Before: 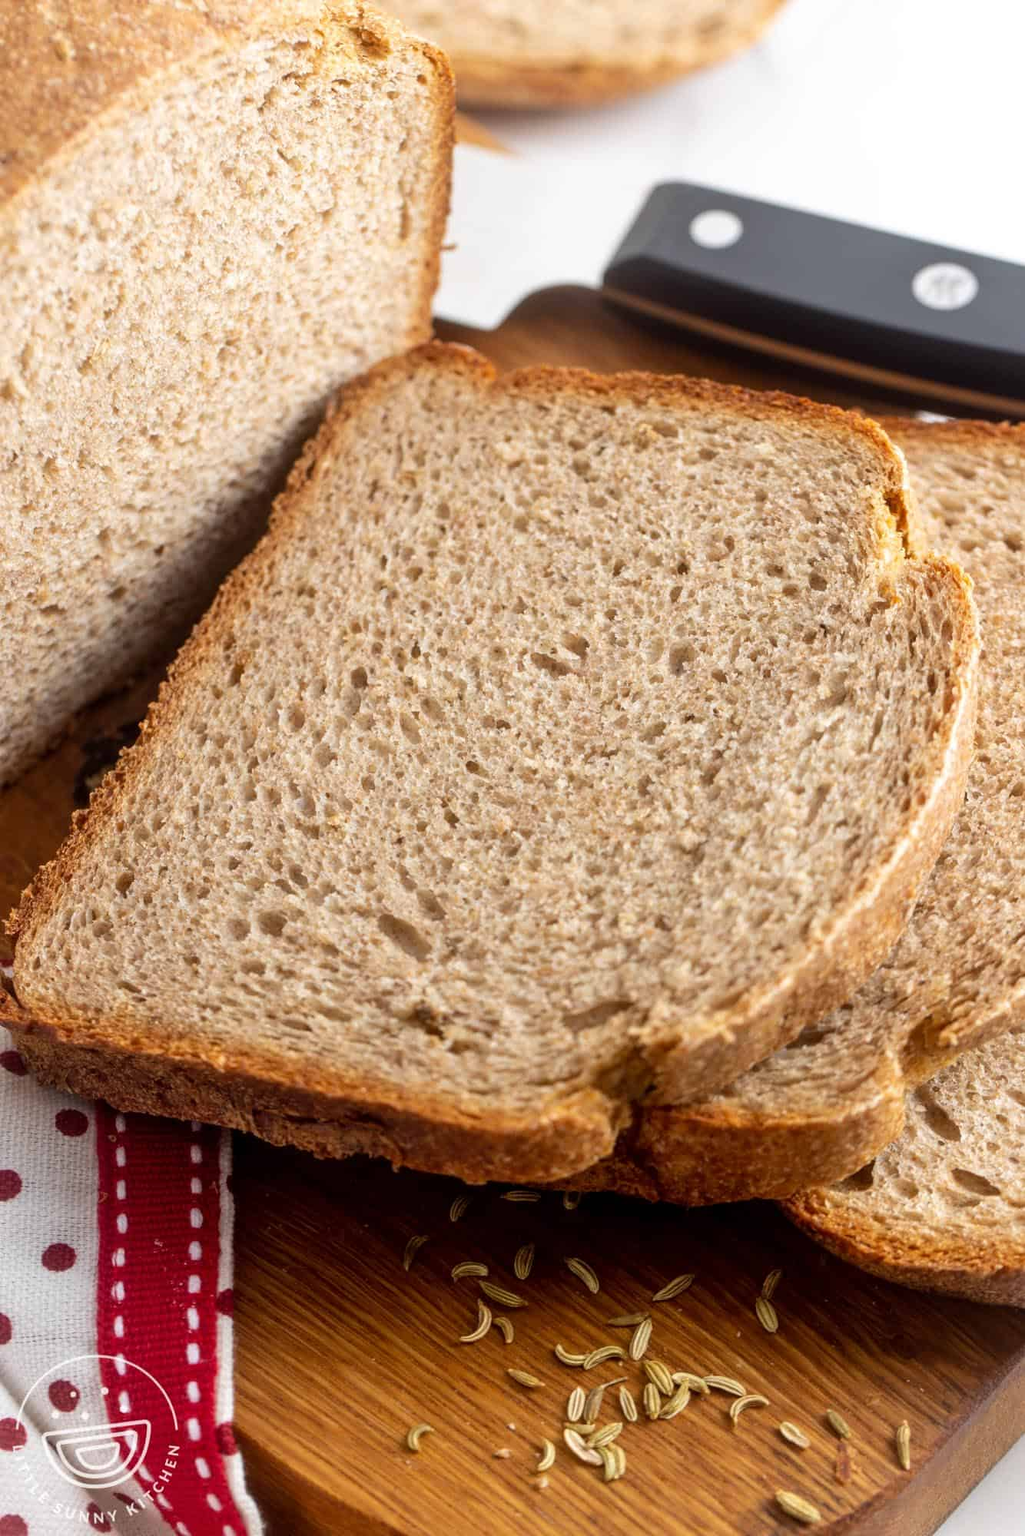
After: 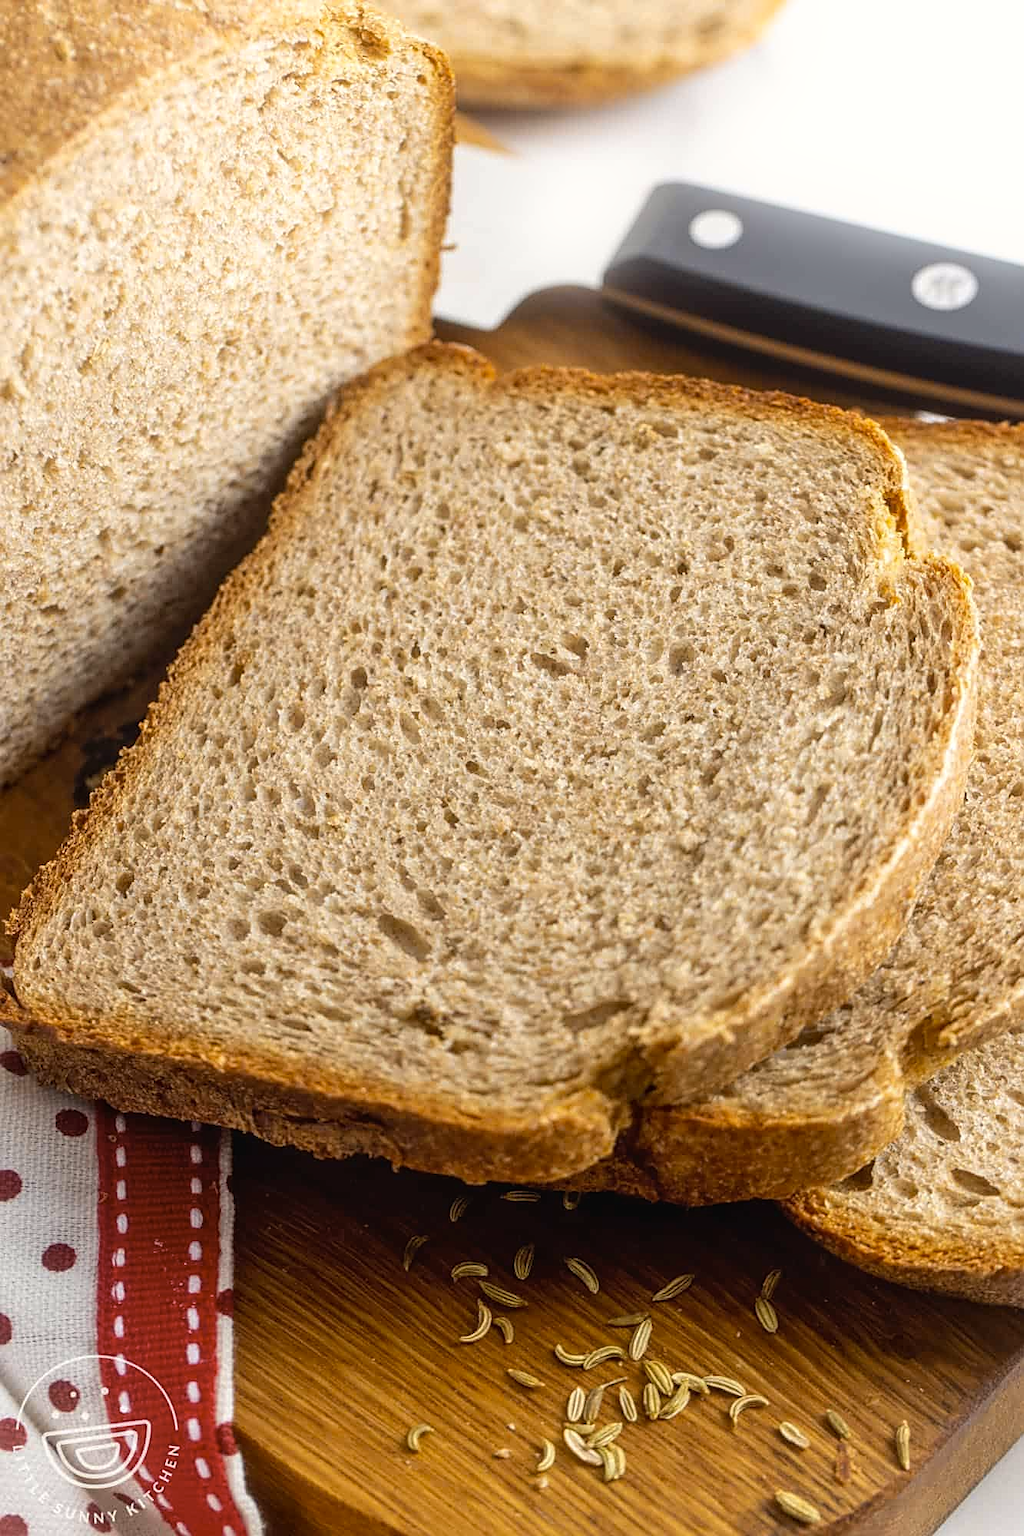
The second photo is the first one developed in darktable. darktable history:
local contrast: detail 110%
bloom: size 9%, threshold 100%, strength 7%
white balance: red 1.009, blue 0.985
sharpen: on, module defaults
color contrast: green-magenta contrast 0.8, blue-yellow contrast 1.1, unbound 0
